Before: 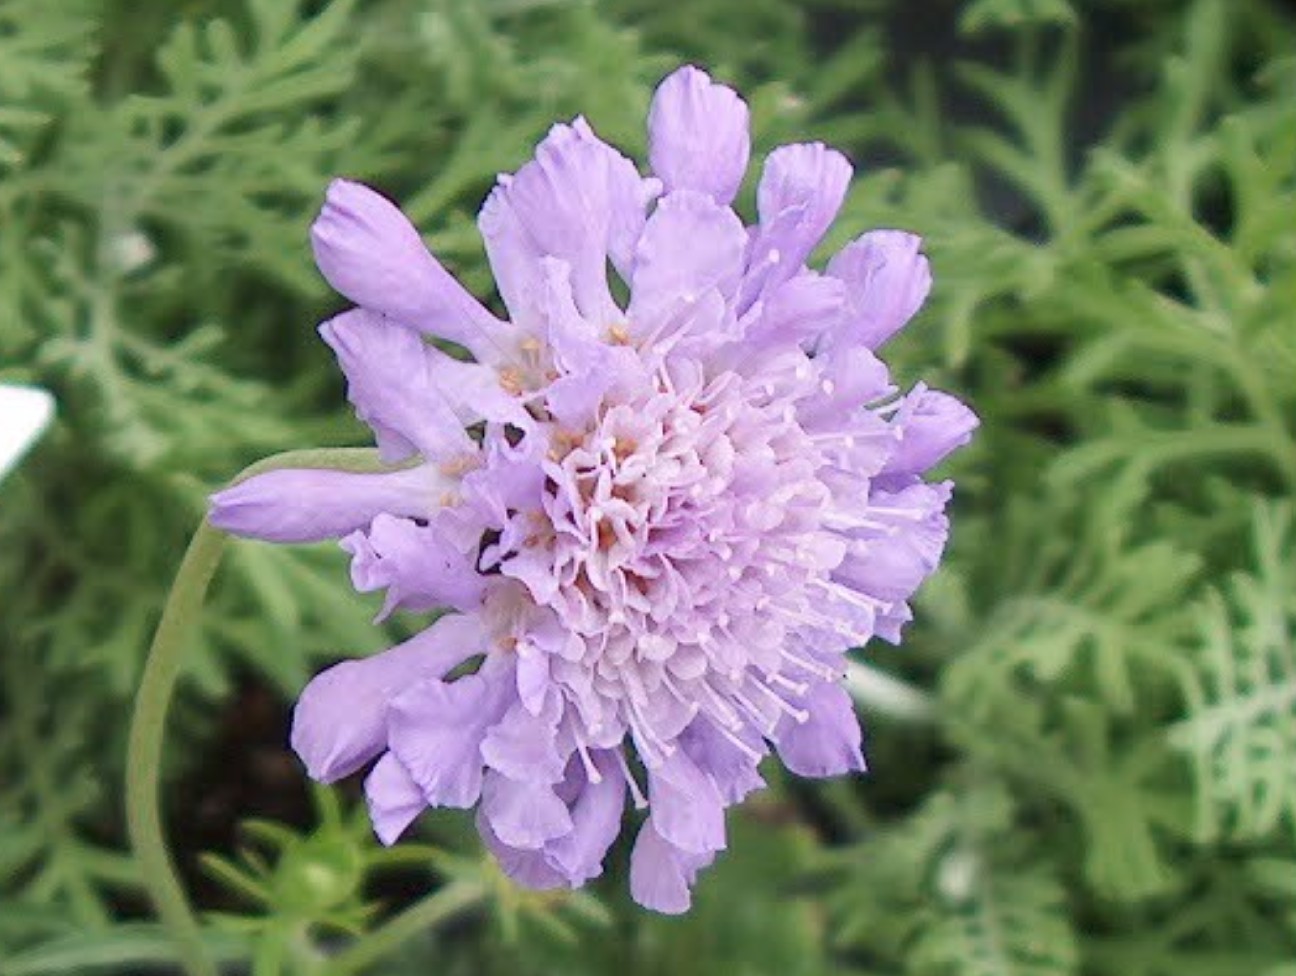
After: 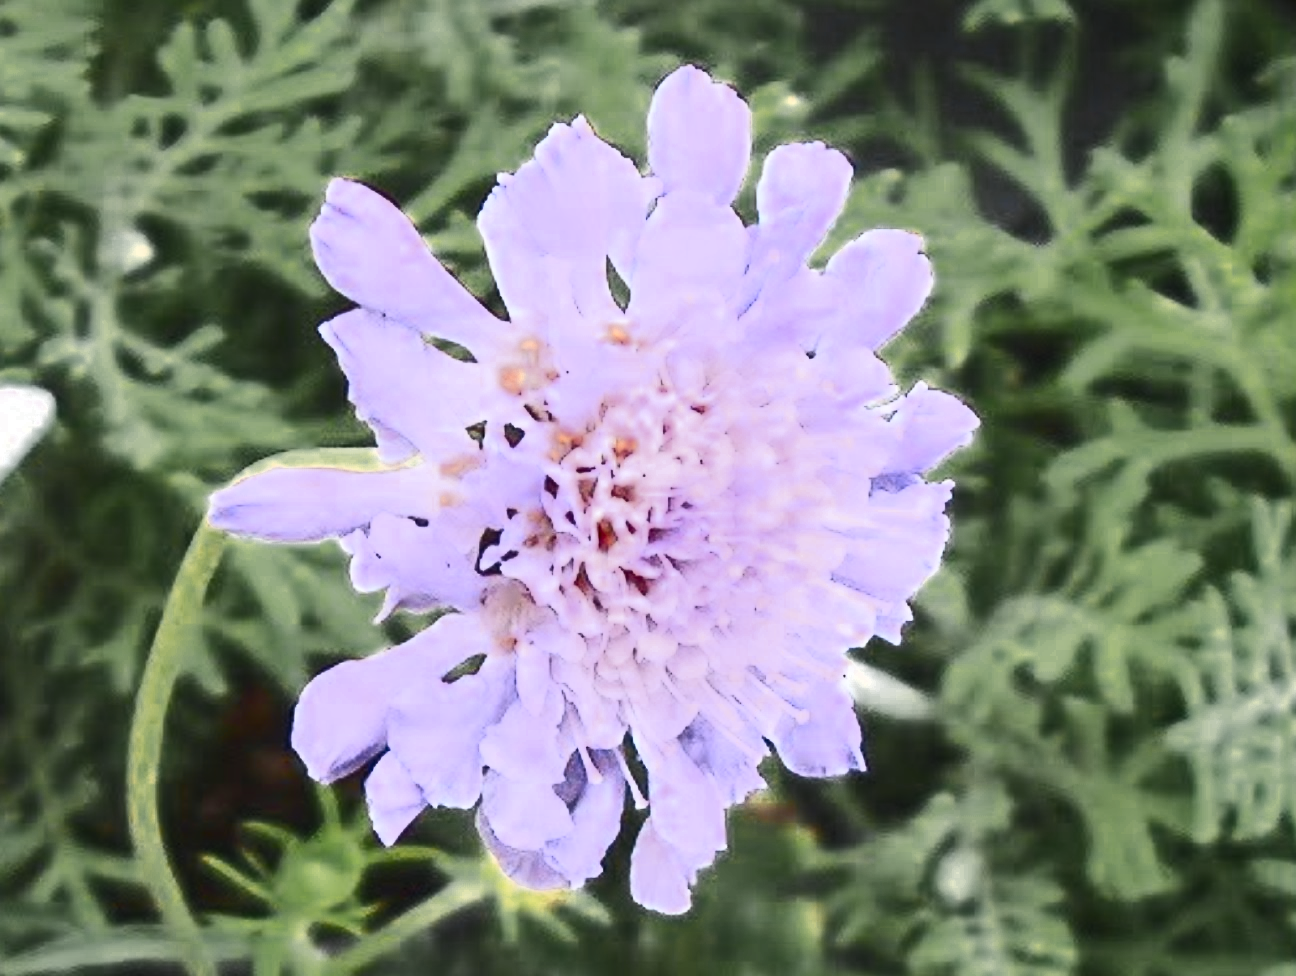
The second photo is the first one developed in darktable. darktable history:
contrast brightness saturation: contrast 0.83, brightness 0.59, saturation 0.59
color zones: curves: ch0 [(0.035, 0.242) (0.25, 0.5) (0.384, 0.214) (0.488, 0.255) (0.75, 0.5)]; ch1 [(0.063, 0.379) (0.25, 0.5) (0.354, 0.201) (0.489, 0.085) (0.729, 0.271)]; ch2 [(0.25, 0.5) (0.38, 0.517) (0.442, 0.51) (0.735, 0.456)]
